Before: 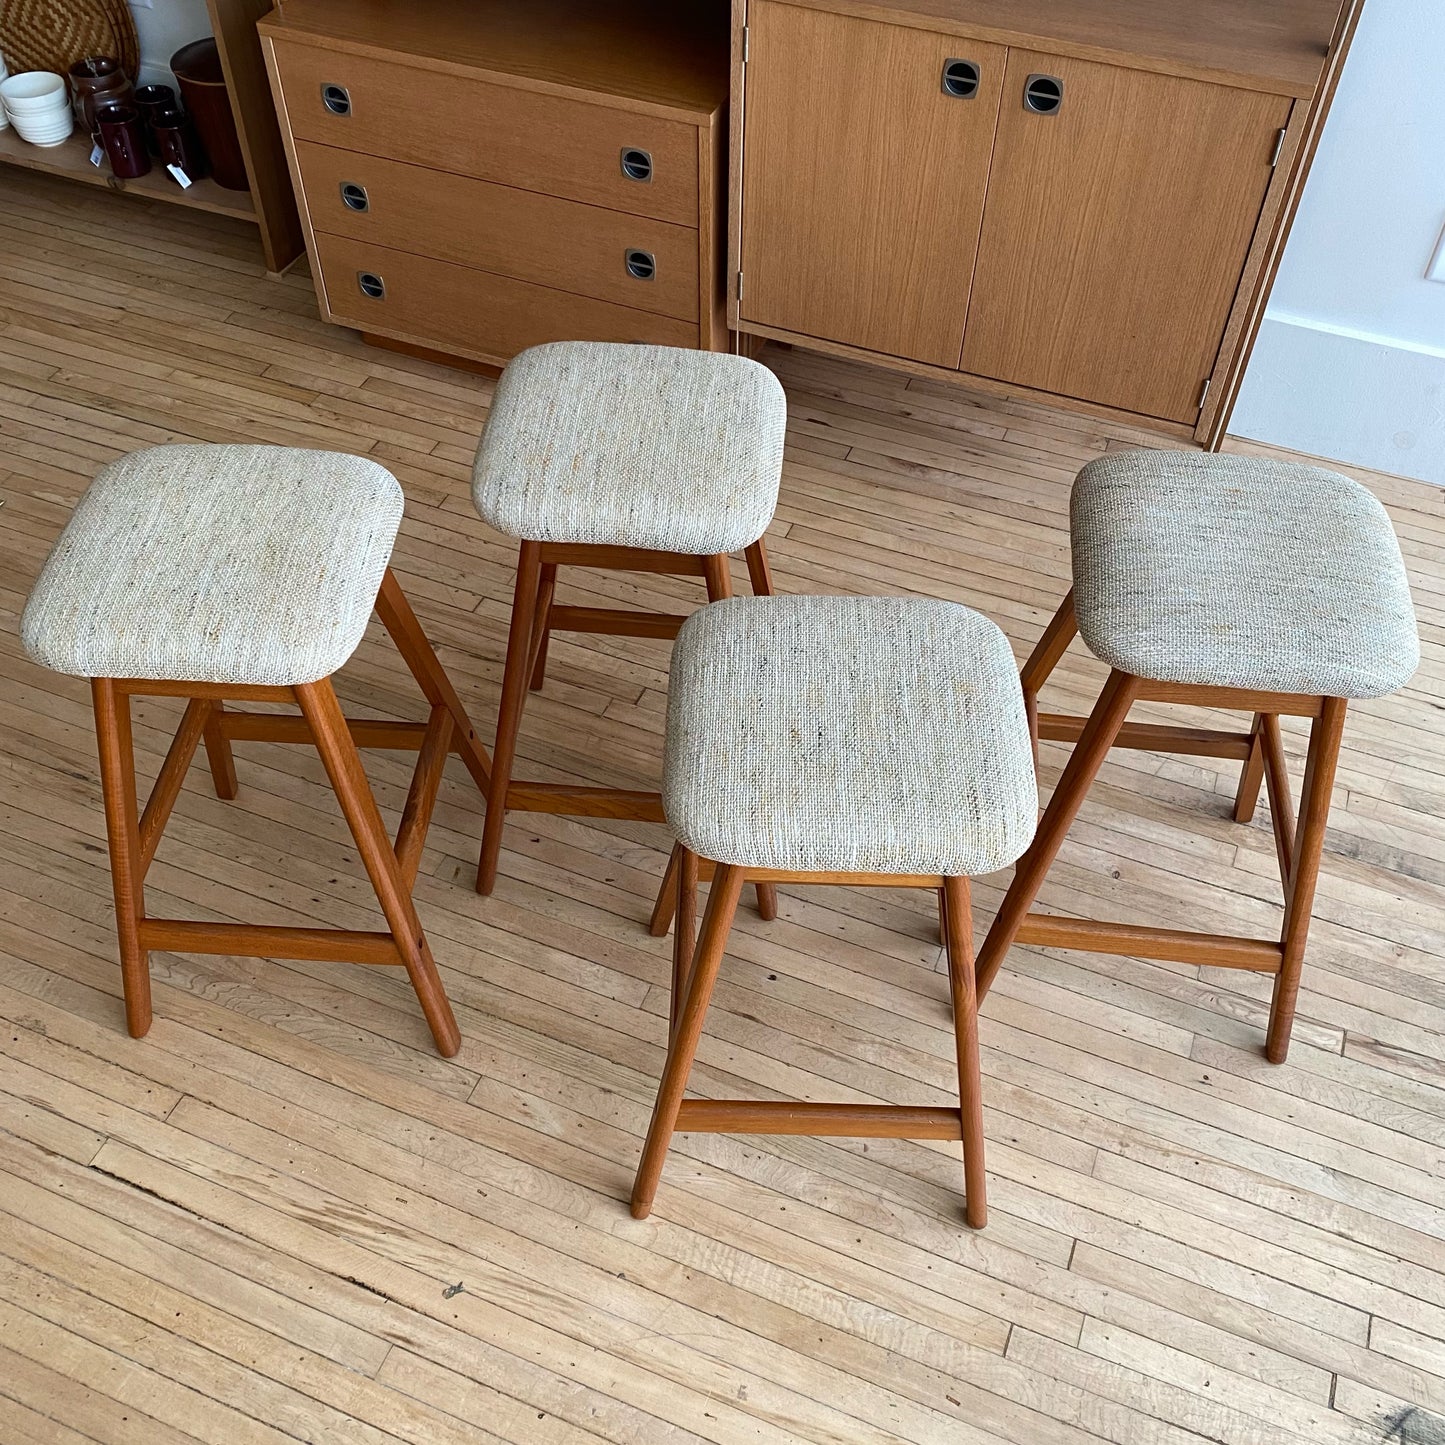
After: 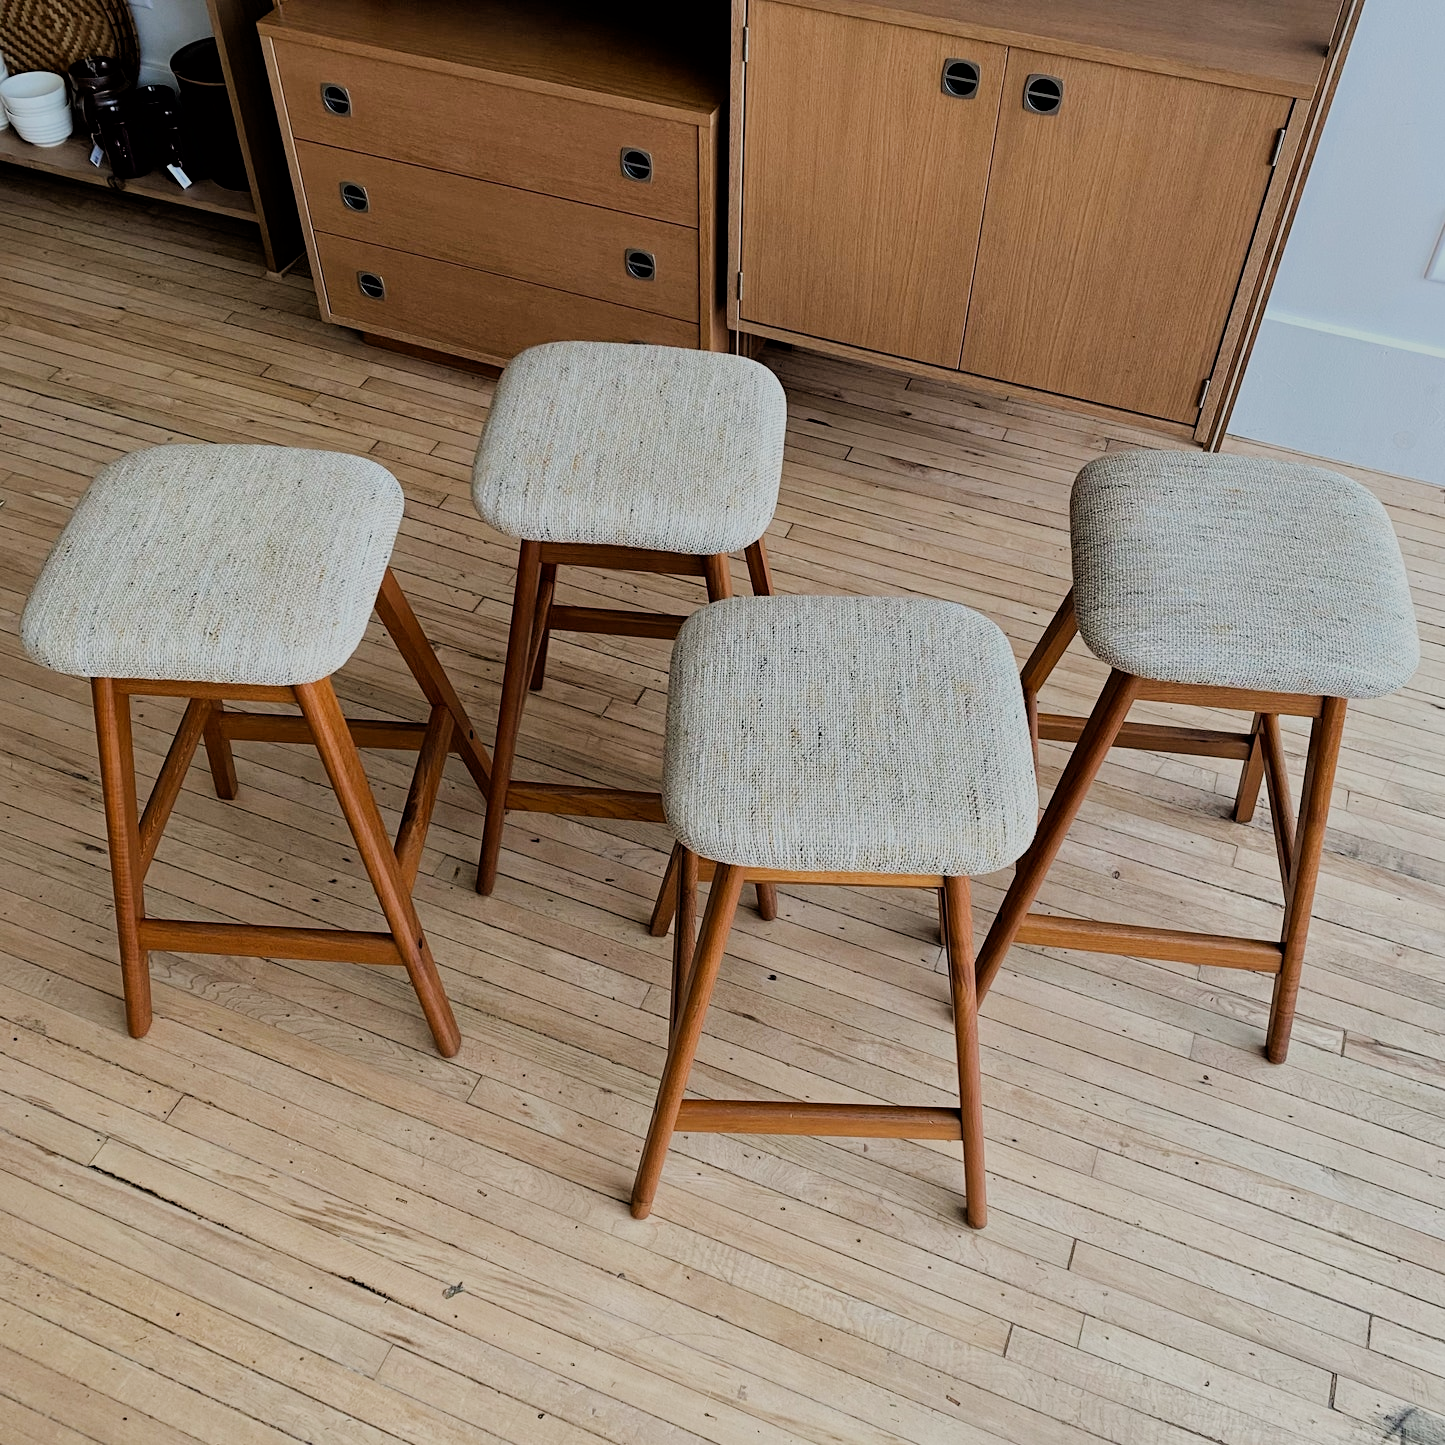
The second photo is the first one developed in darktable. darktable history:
tone equalizer: -8 EV -0.002 EV, -7 EV 0.005 EV, -6 EV -0.009 EV, -5 EV 0.011 EV, -4 EV -0.012 EV, -3 EV 0.007 EV, -2 EV -0.062 EV, -1 EV -0.293 EV, +0 EV -0.582 EV, smoothing diameter 2%, edges refinement/feathering 20, mask exposure compensation -1.57 EV, filter diffusion 5
filmic rgb: black relative exposure -4.38 EV, white relative exposure 4.56 EV, hardness 2.37, contrast 1.05
